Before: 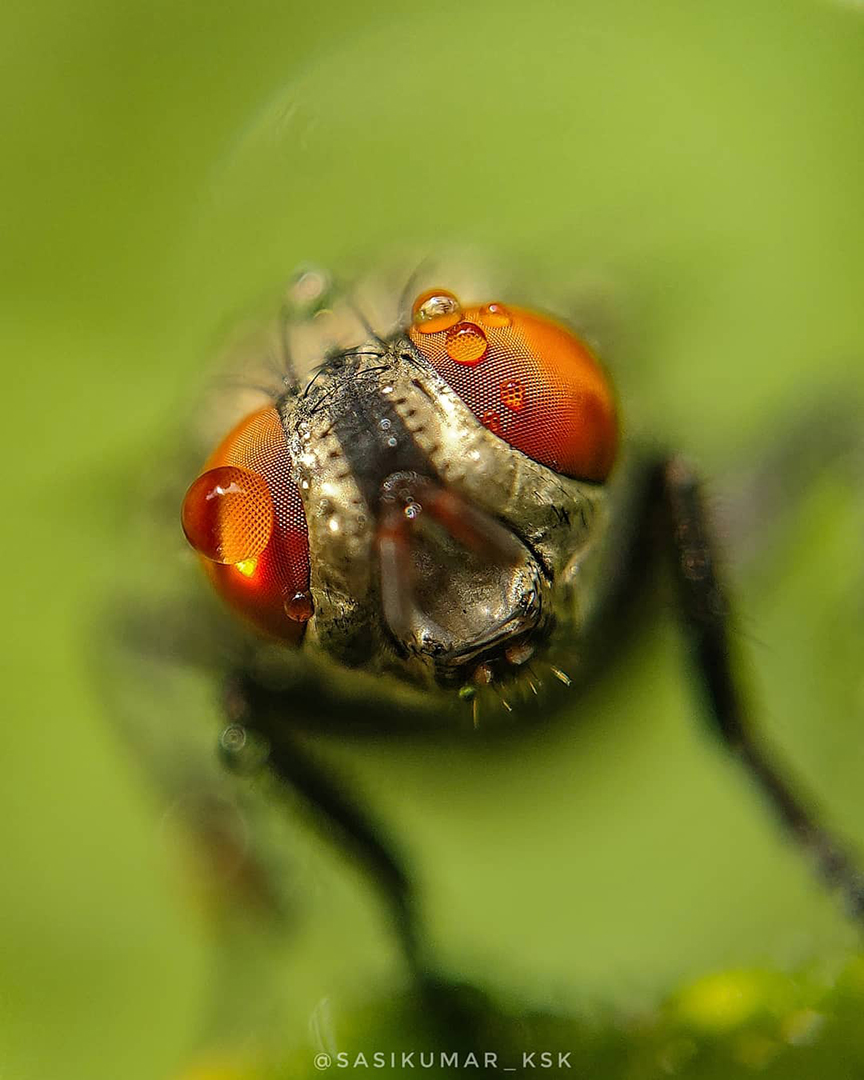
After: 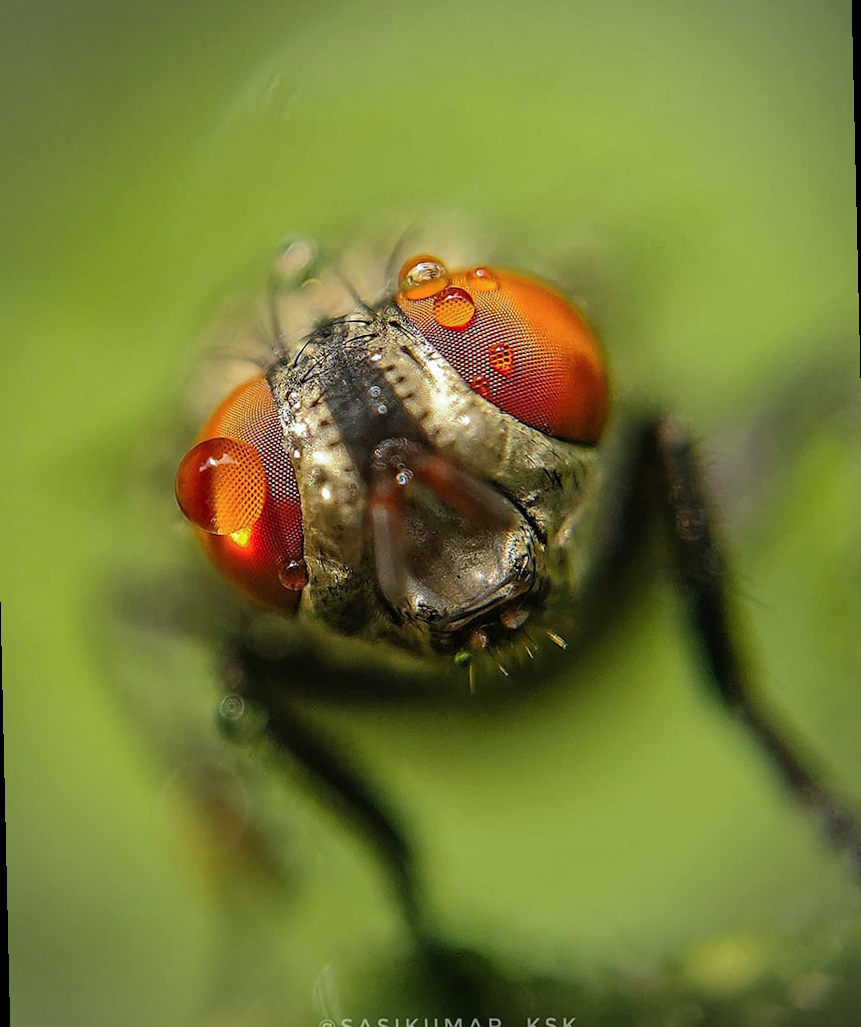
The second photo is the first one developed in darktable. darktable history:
vignetting: fall-off radius 60.92%
vibrance: vibrance 10%
rotate and perspective: rotation -1.32°, lens shift (horizontal) -0.031, crop left 0.015, crop right 0.985, crop top 0.047, crop bottom 0.982
color calibration: illuminant as shot in camera, x 0.358, y 0.373, temperature 4628.91 K
